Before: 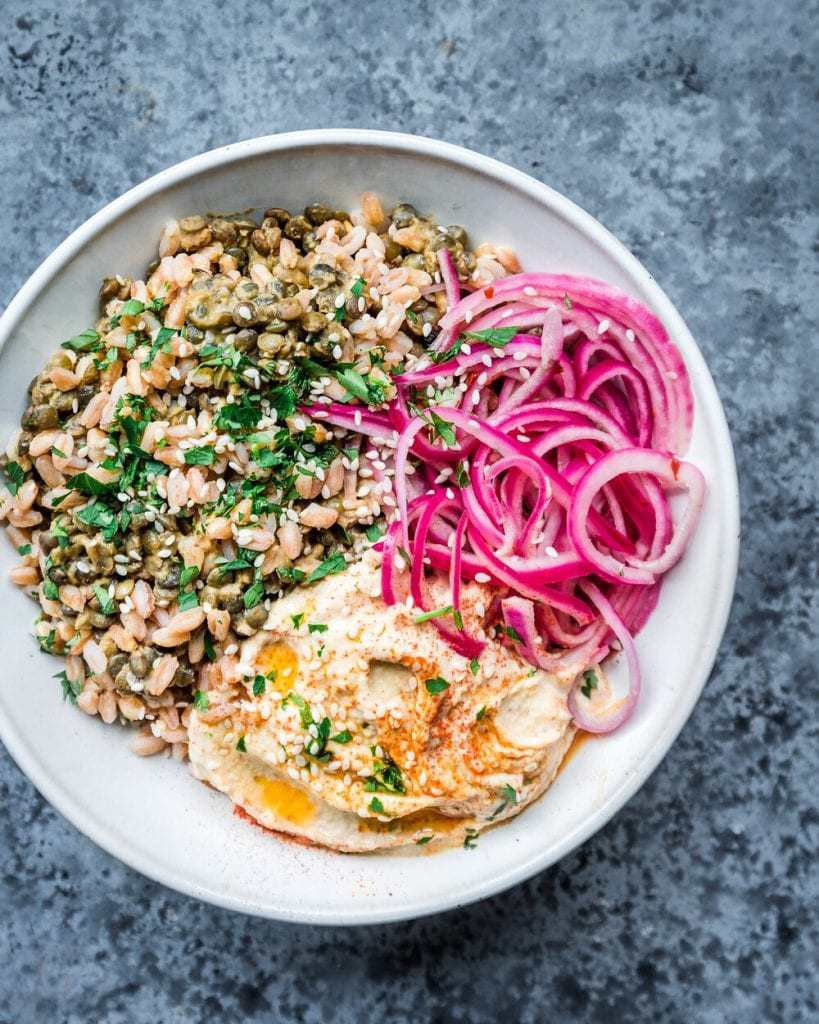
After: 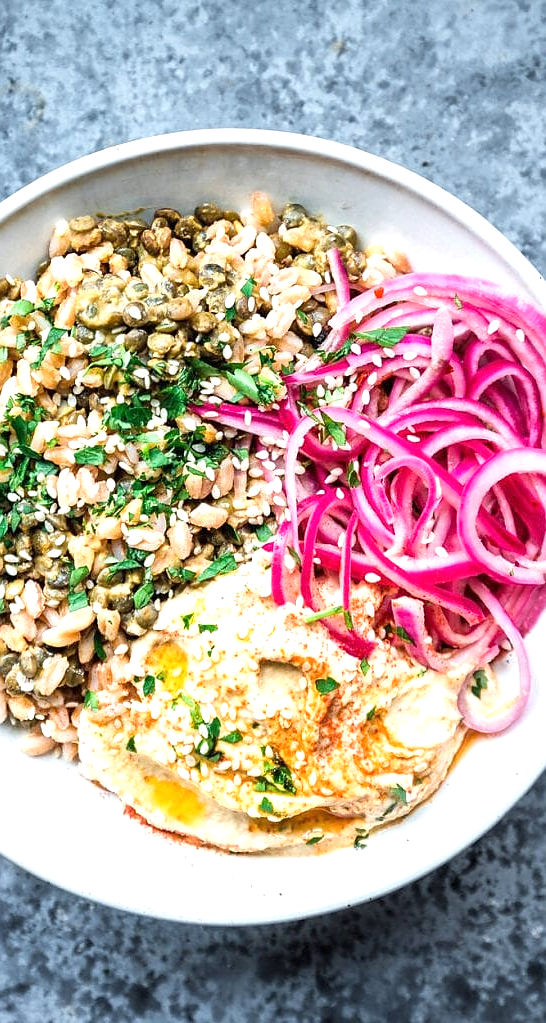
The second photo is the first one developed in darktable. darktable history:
crop and rotate: left 13.537%, right 19.796%
sharpen: radius 0.969, amount 0.604
exposure: exposure 0.648 EV, compensate highlight preservation false
